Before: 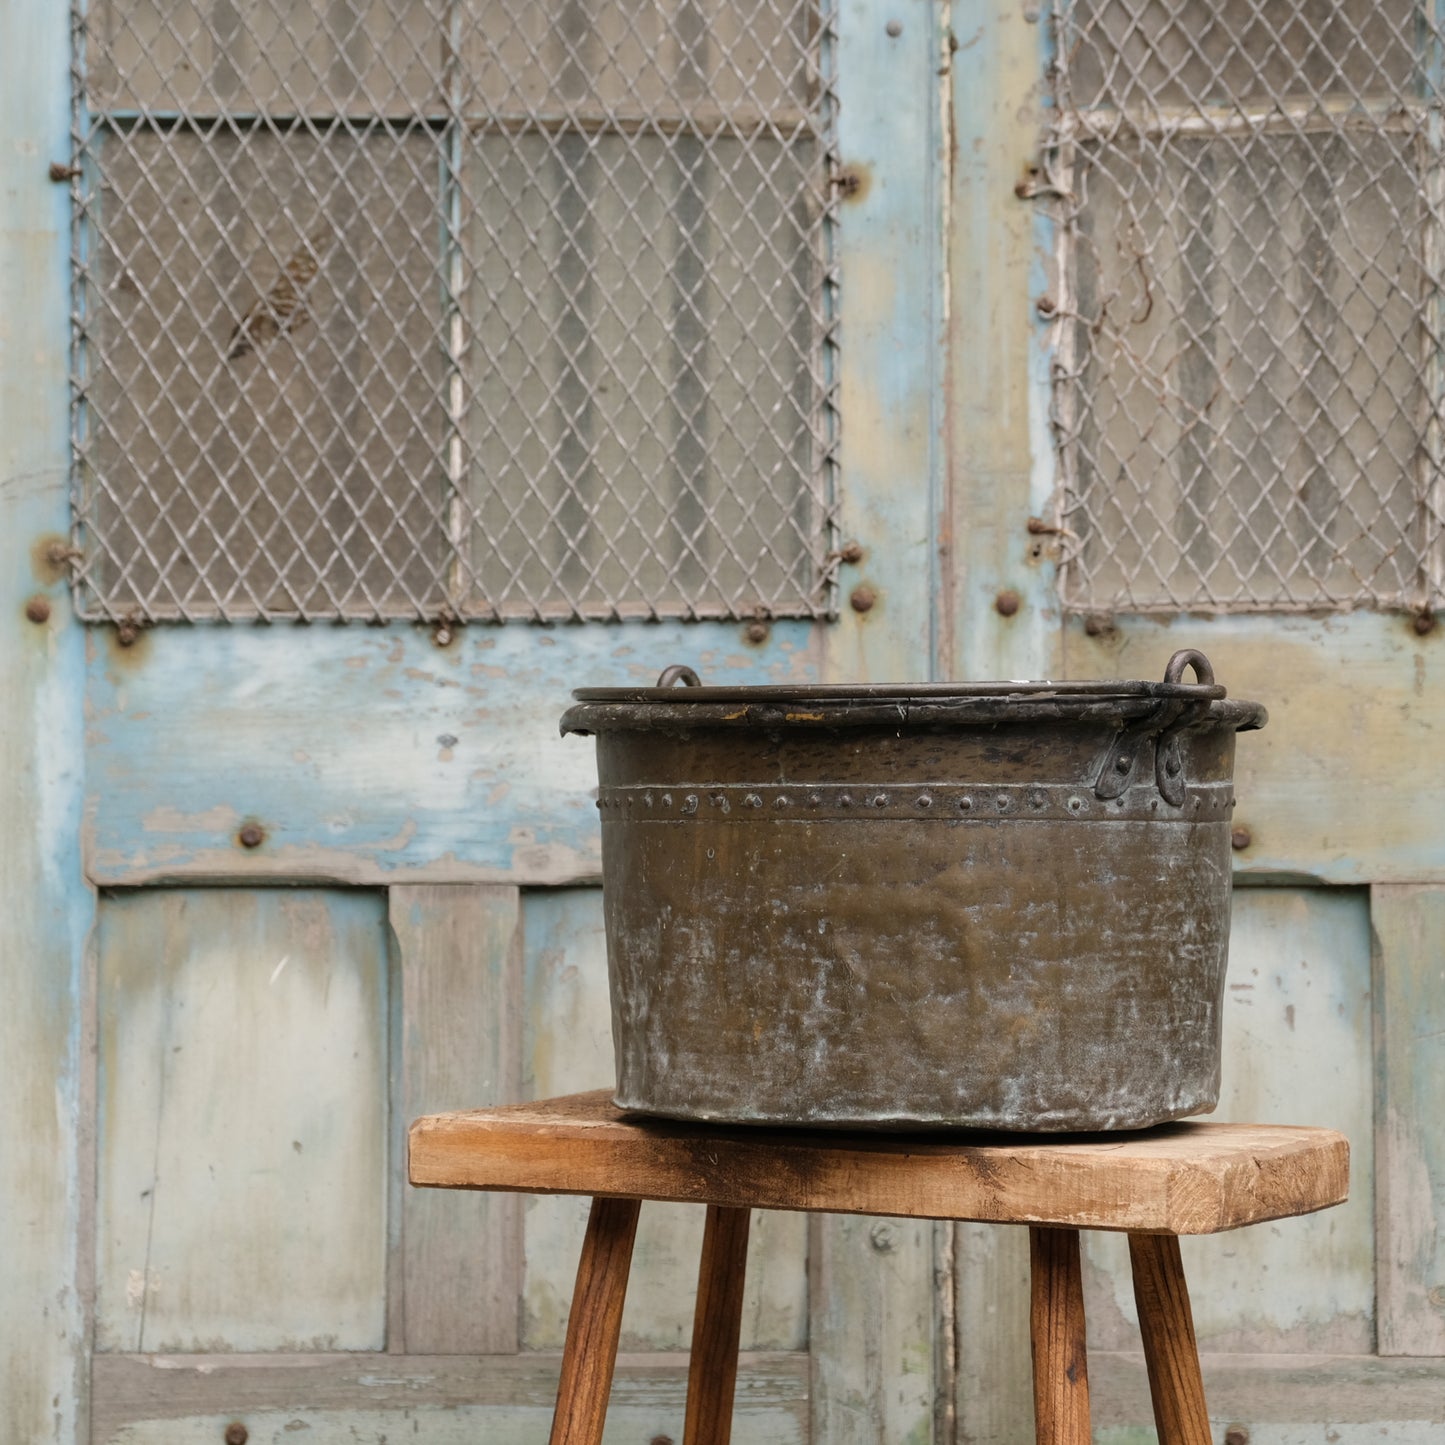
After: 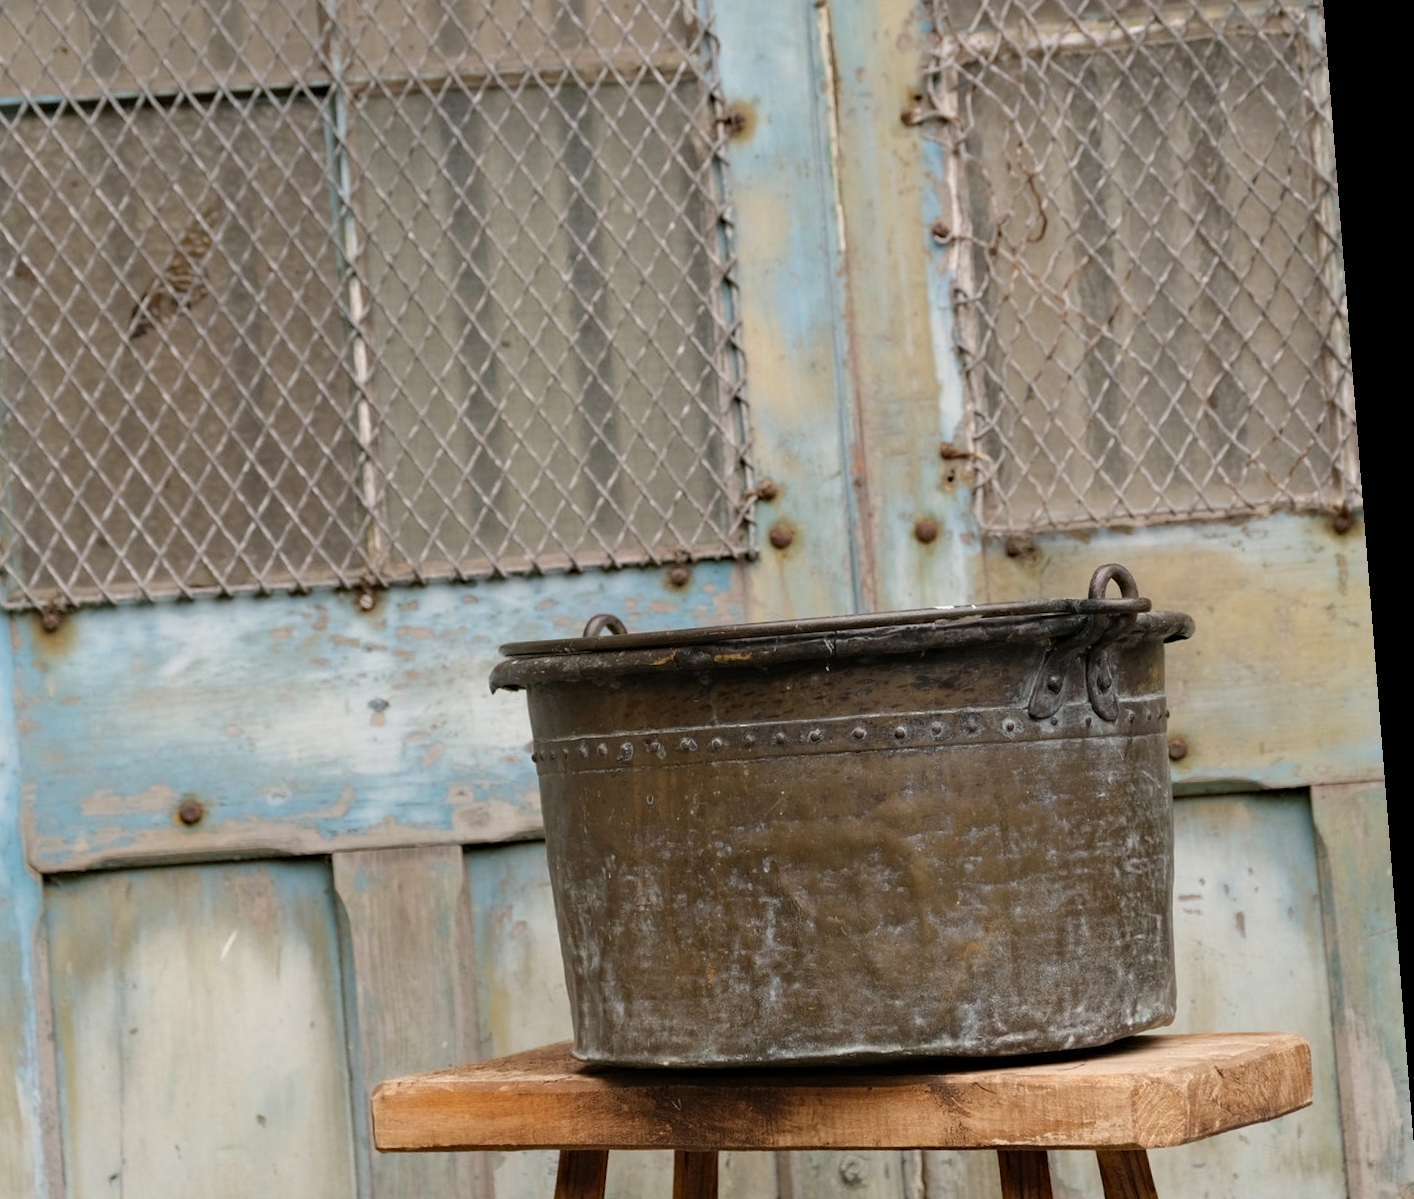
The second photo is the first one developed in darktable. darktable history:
rotate and perspective: rotation -4.2°, shear 0.006, automatic cropping off
haze removal: compatibility mode true, adaptive false
crop: left 8.155%, top 6.611%, bottom 15.385%
